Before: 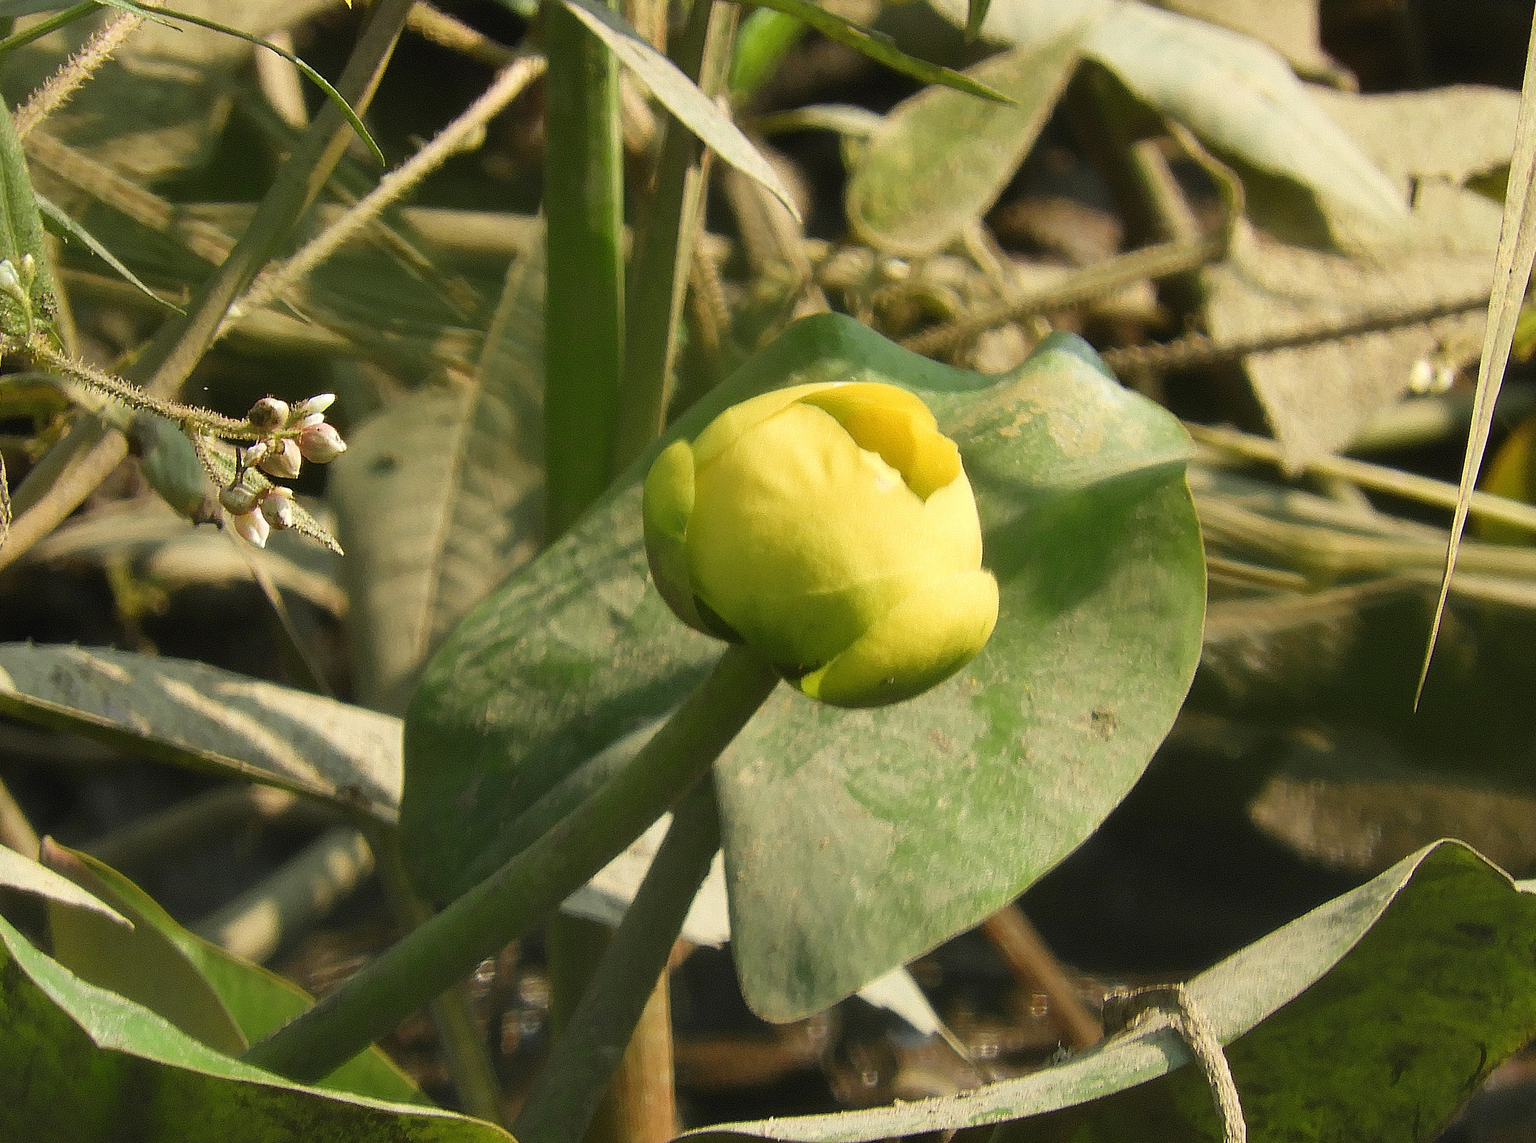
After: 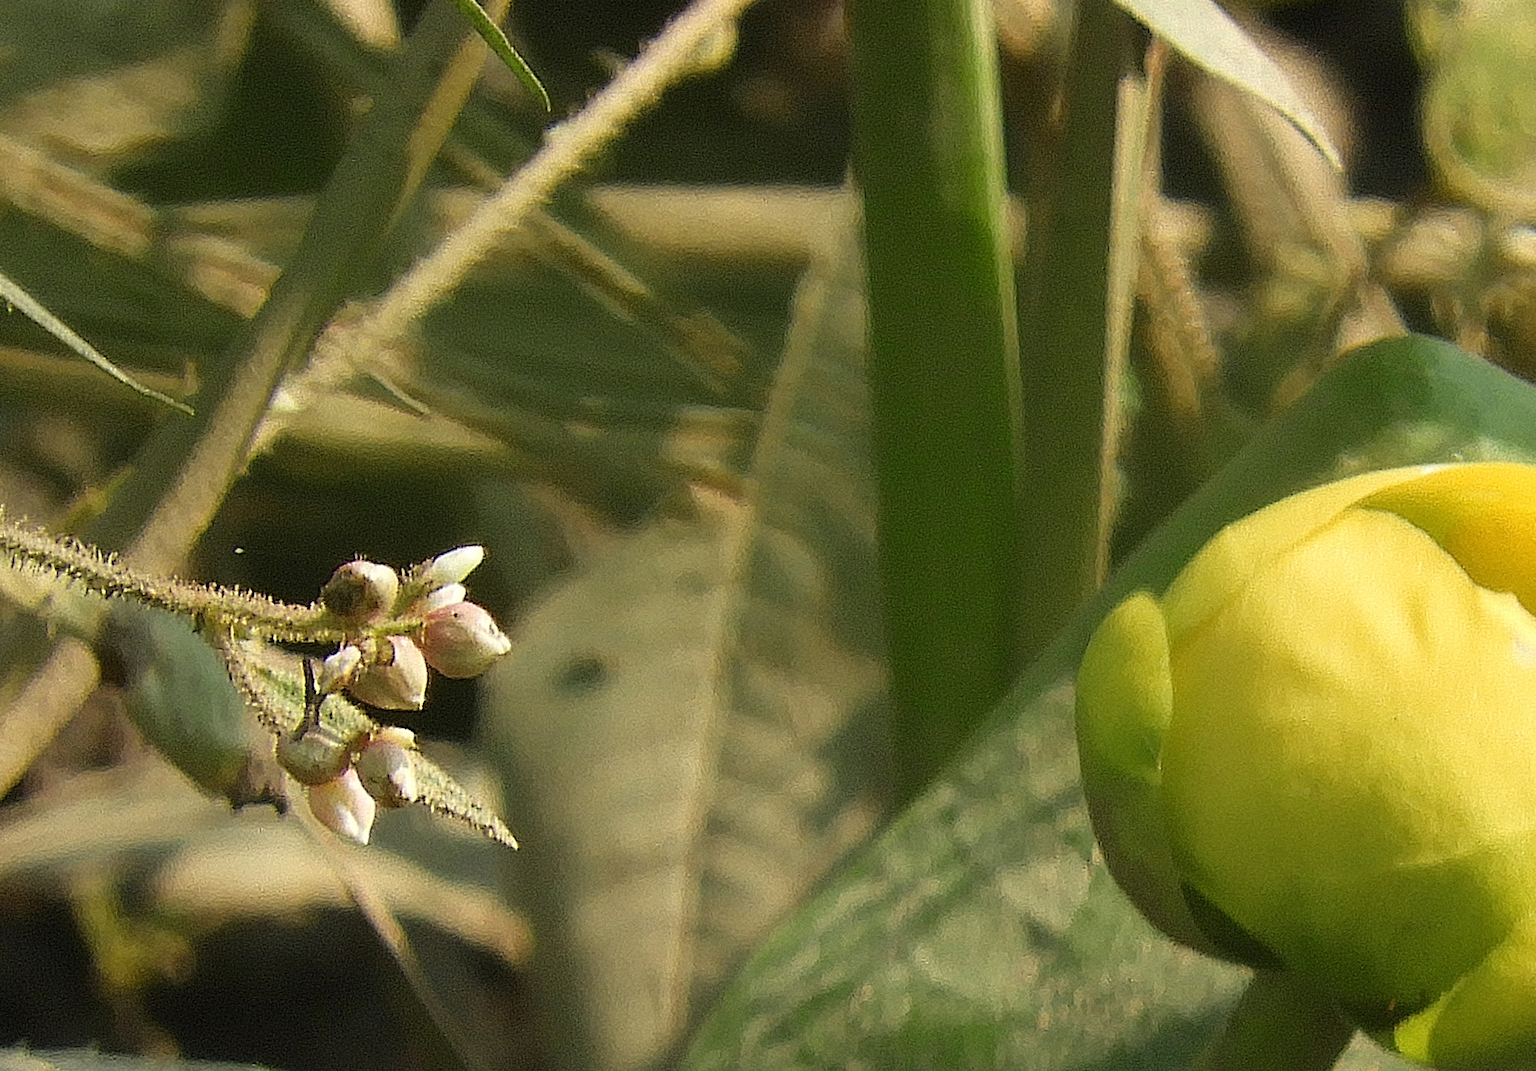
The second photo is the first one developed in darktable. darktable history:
crop and rotate: left 3.047%, top 7.509%, right 42.236%, bottom 37.598%
rotate and perspective: rotation -3.52°, crop left 0.036, crop right 0.964, crop top 0.081, crop bottom 0.919
